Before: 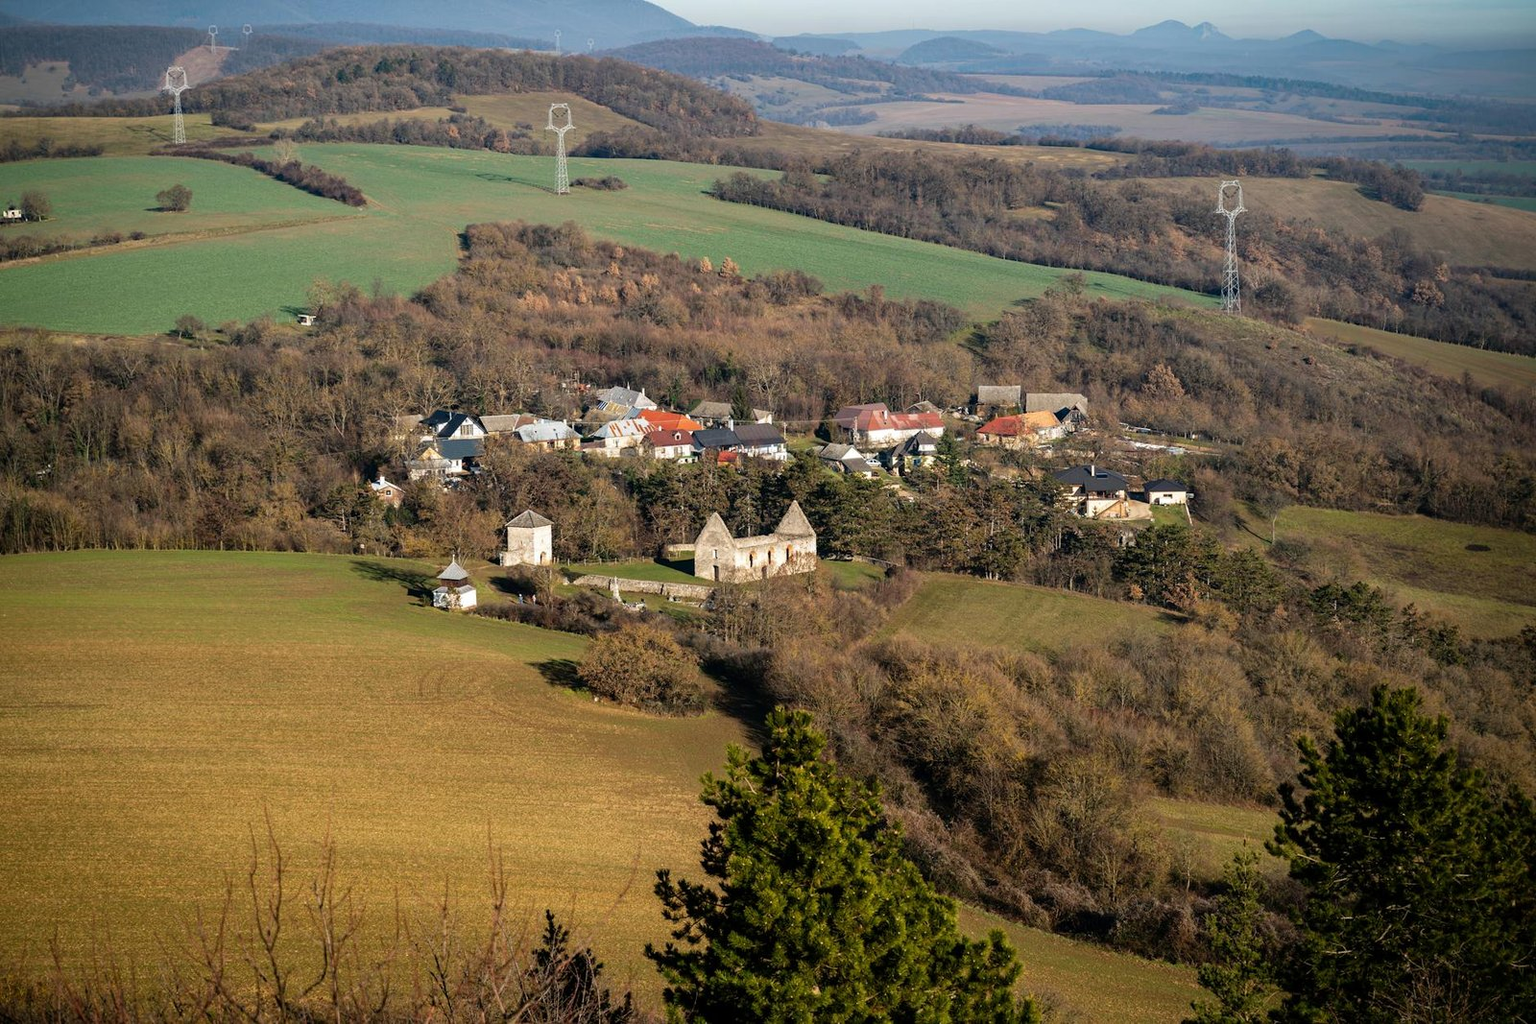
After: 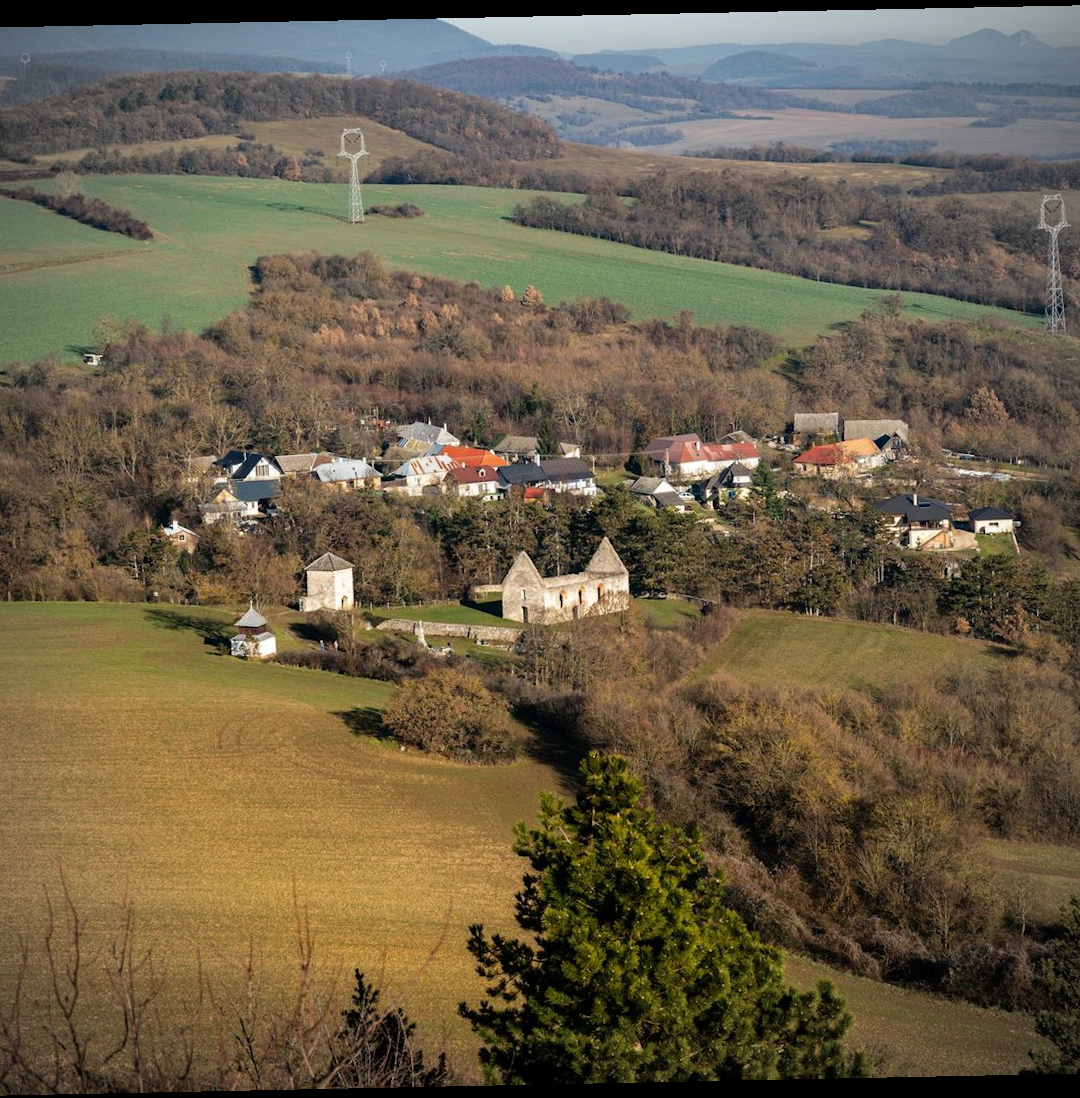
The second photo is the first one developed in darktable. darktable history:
rotate and perspective: rotation -1.17°, automatic cropping off
crop and rotate: left 14.436%, right 18.898%
vignetting: fall-off radius 60.92%
